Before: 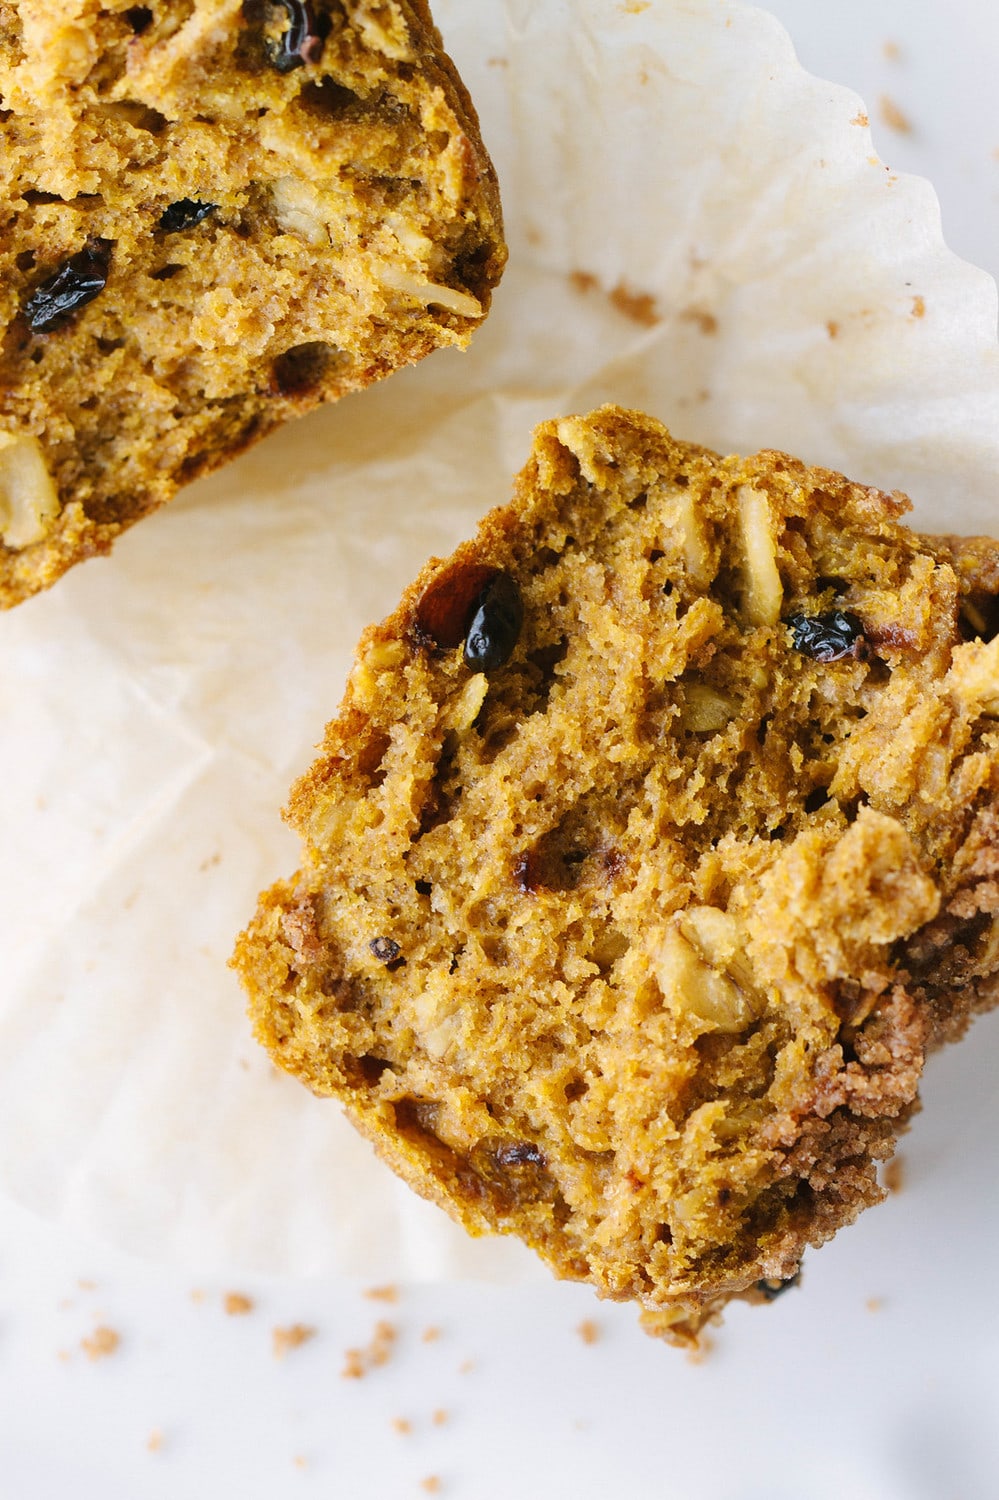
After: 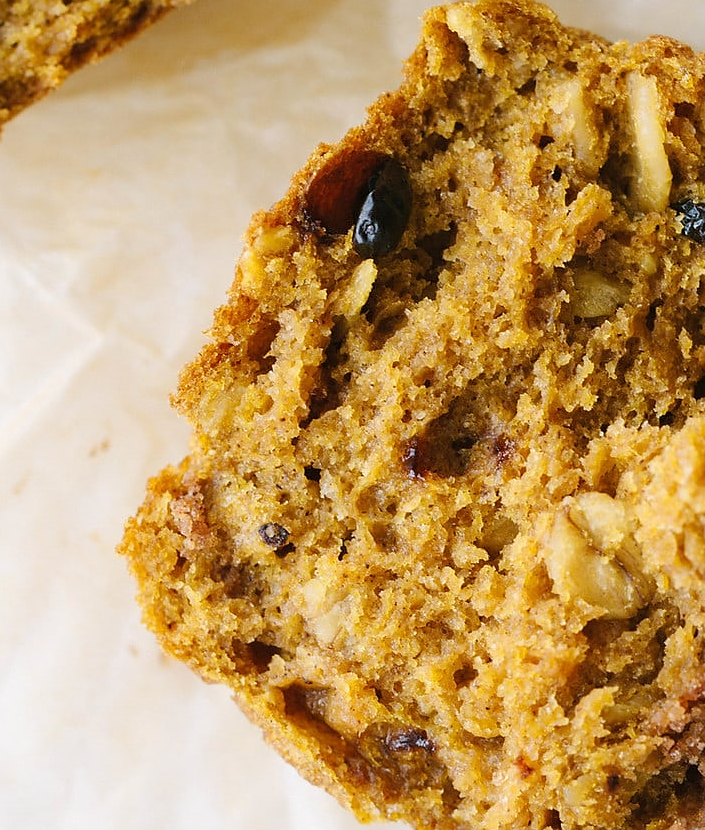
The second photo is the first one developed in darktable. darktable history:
sharpen: radius 0.969, amount 0.604
crop: left 11.123%, top 27.61%, right 18.3%, bottom 17.034%
